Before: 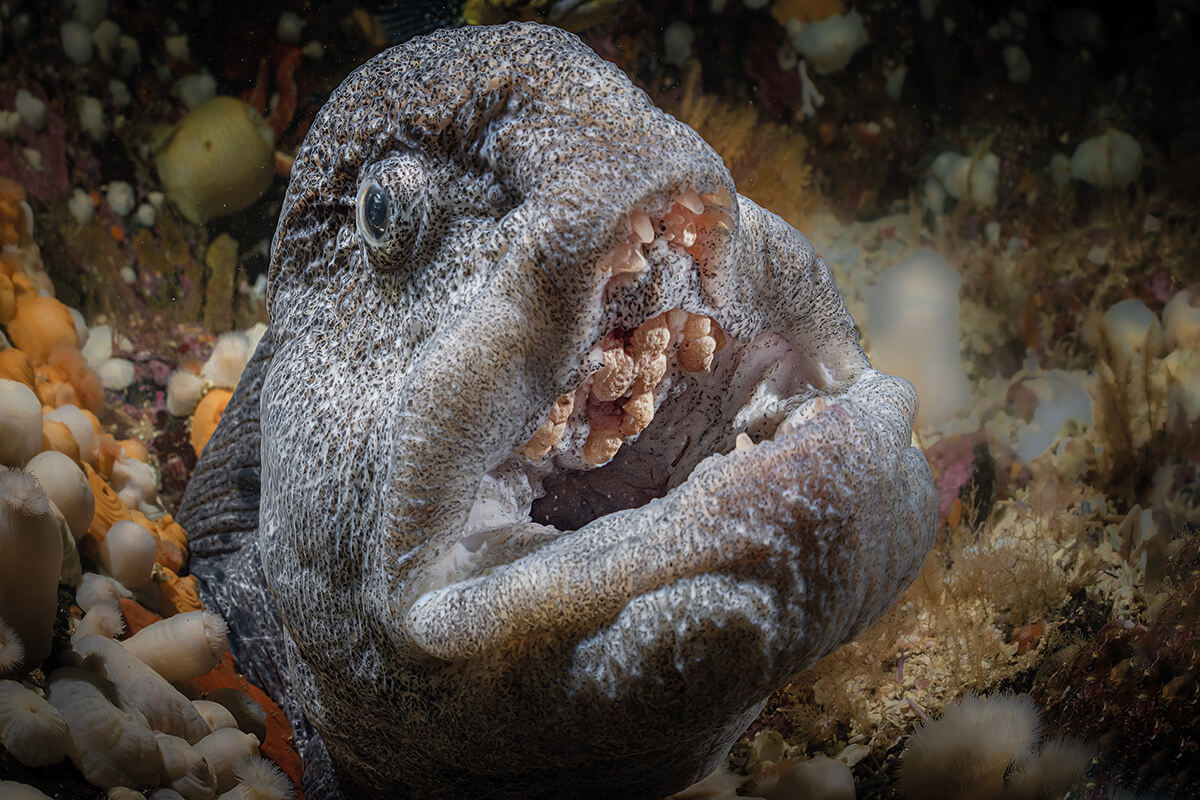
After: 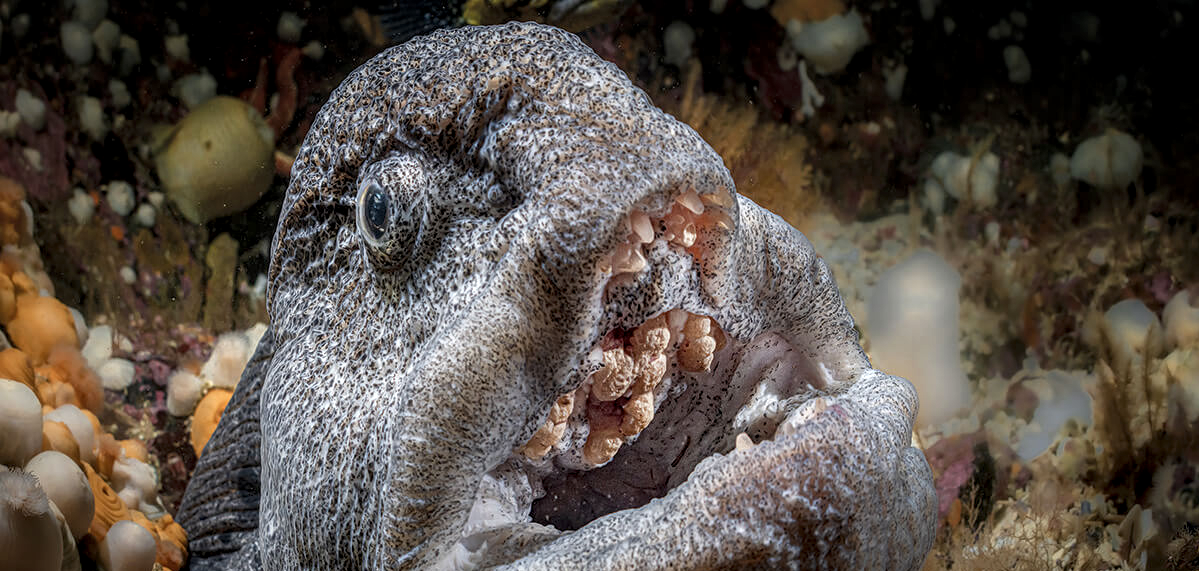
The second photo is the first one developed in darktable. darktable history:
crop: bottom 28.576%
local contrast: detail 142%
